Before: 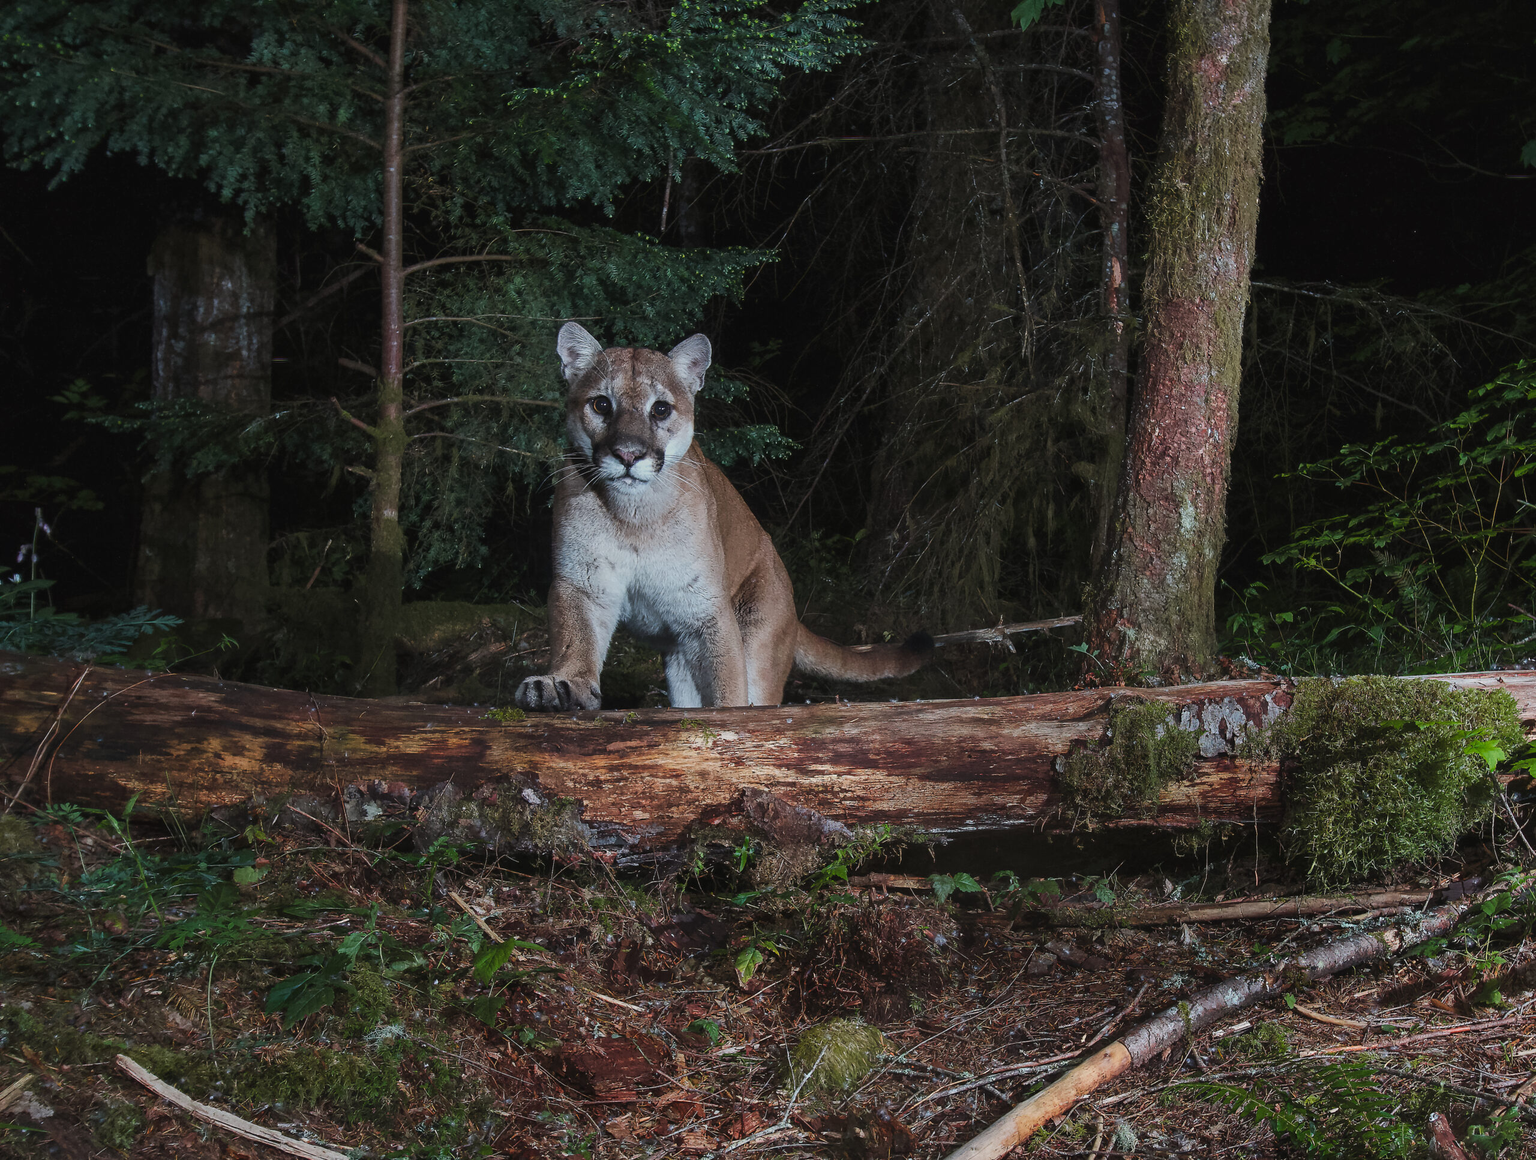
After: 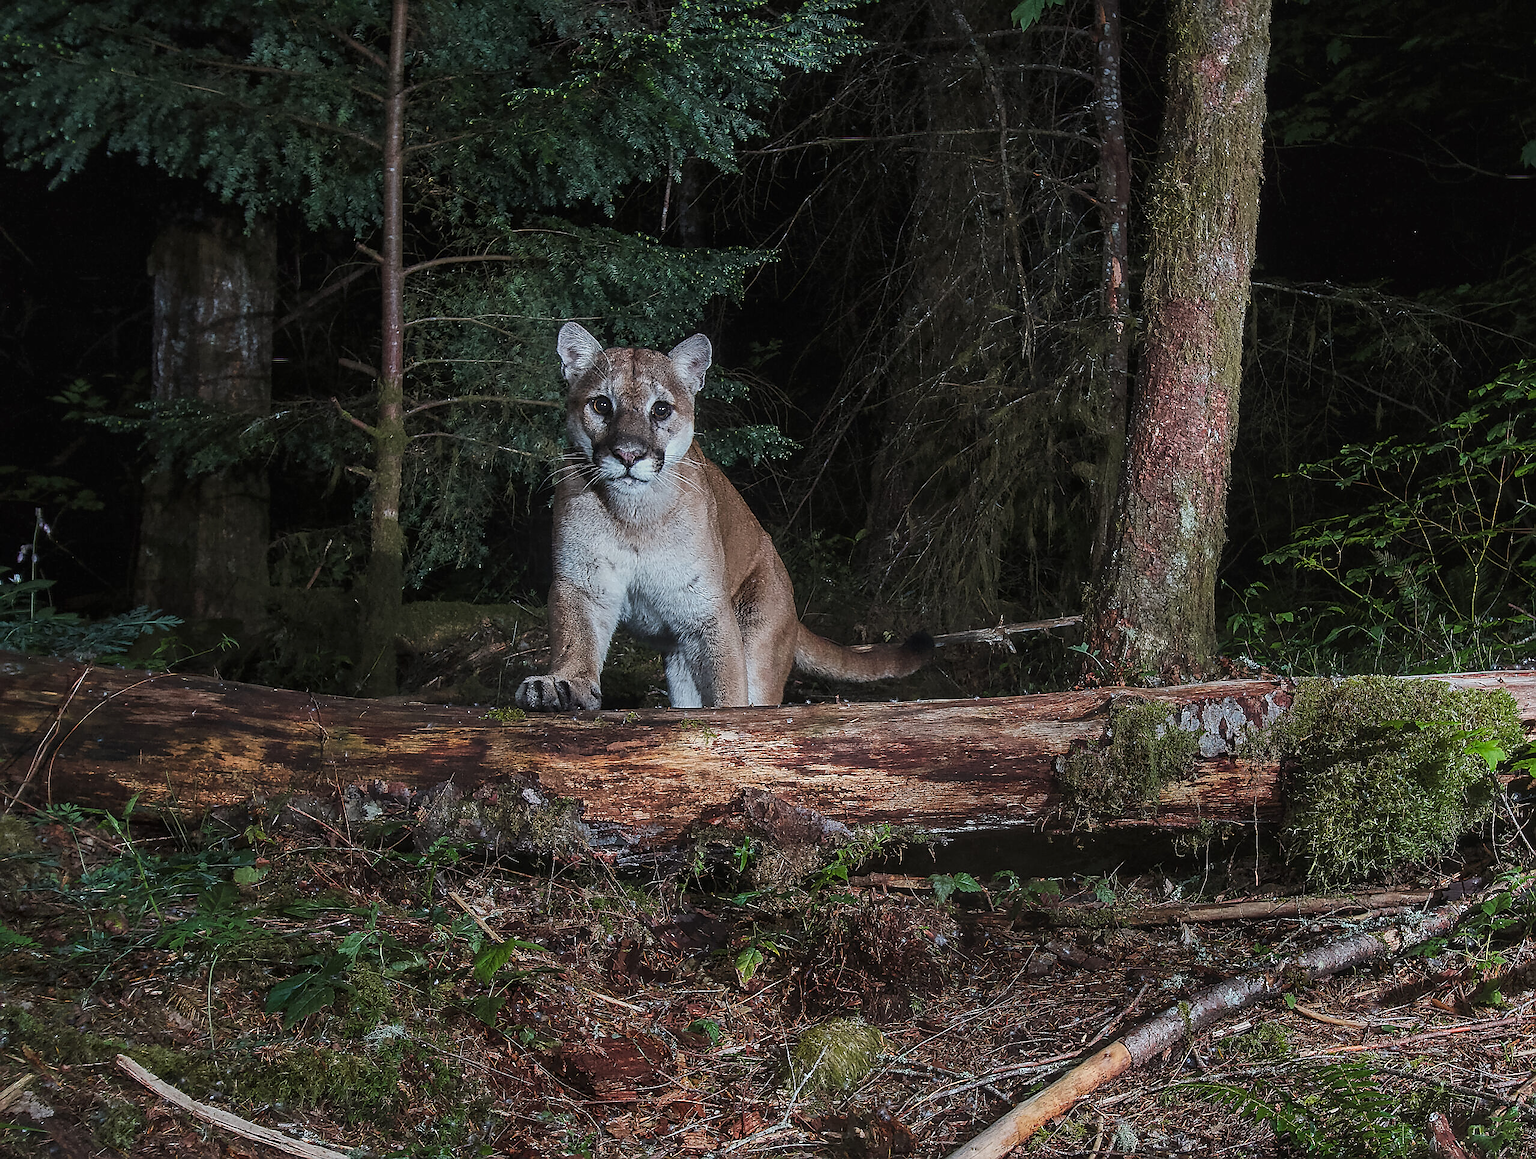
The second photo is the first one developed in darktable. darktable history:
sharpen: radius 1.388, amount 1.25, threshold 0.681
local contrast: on, module defaults
